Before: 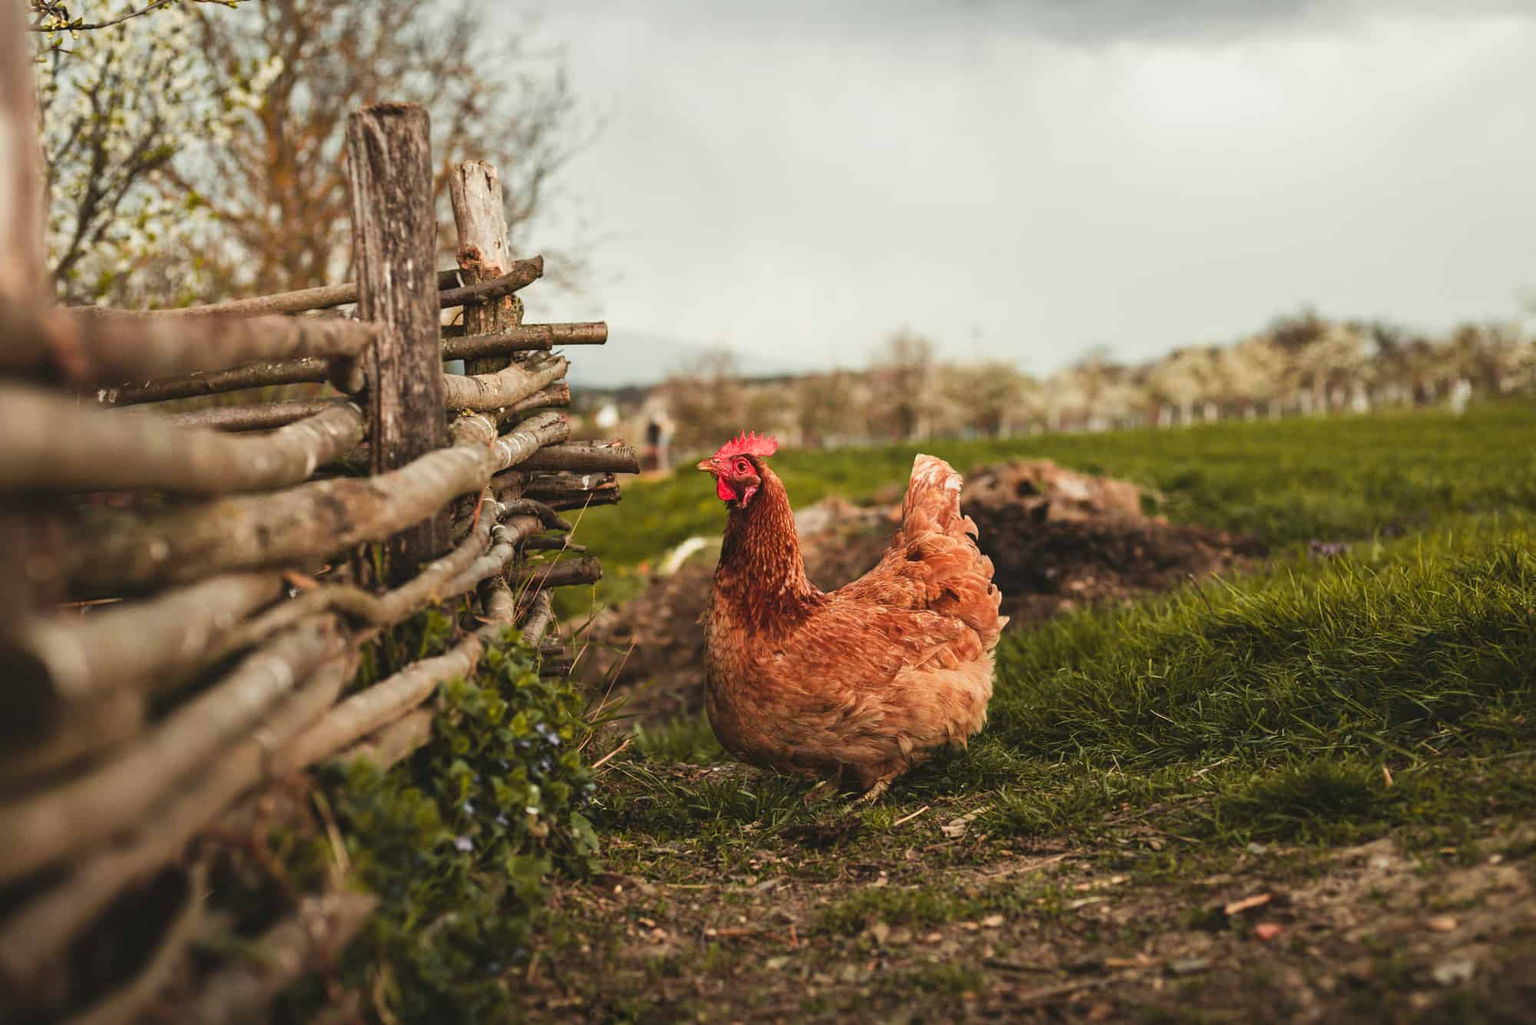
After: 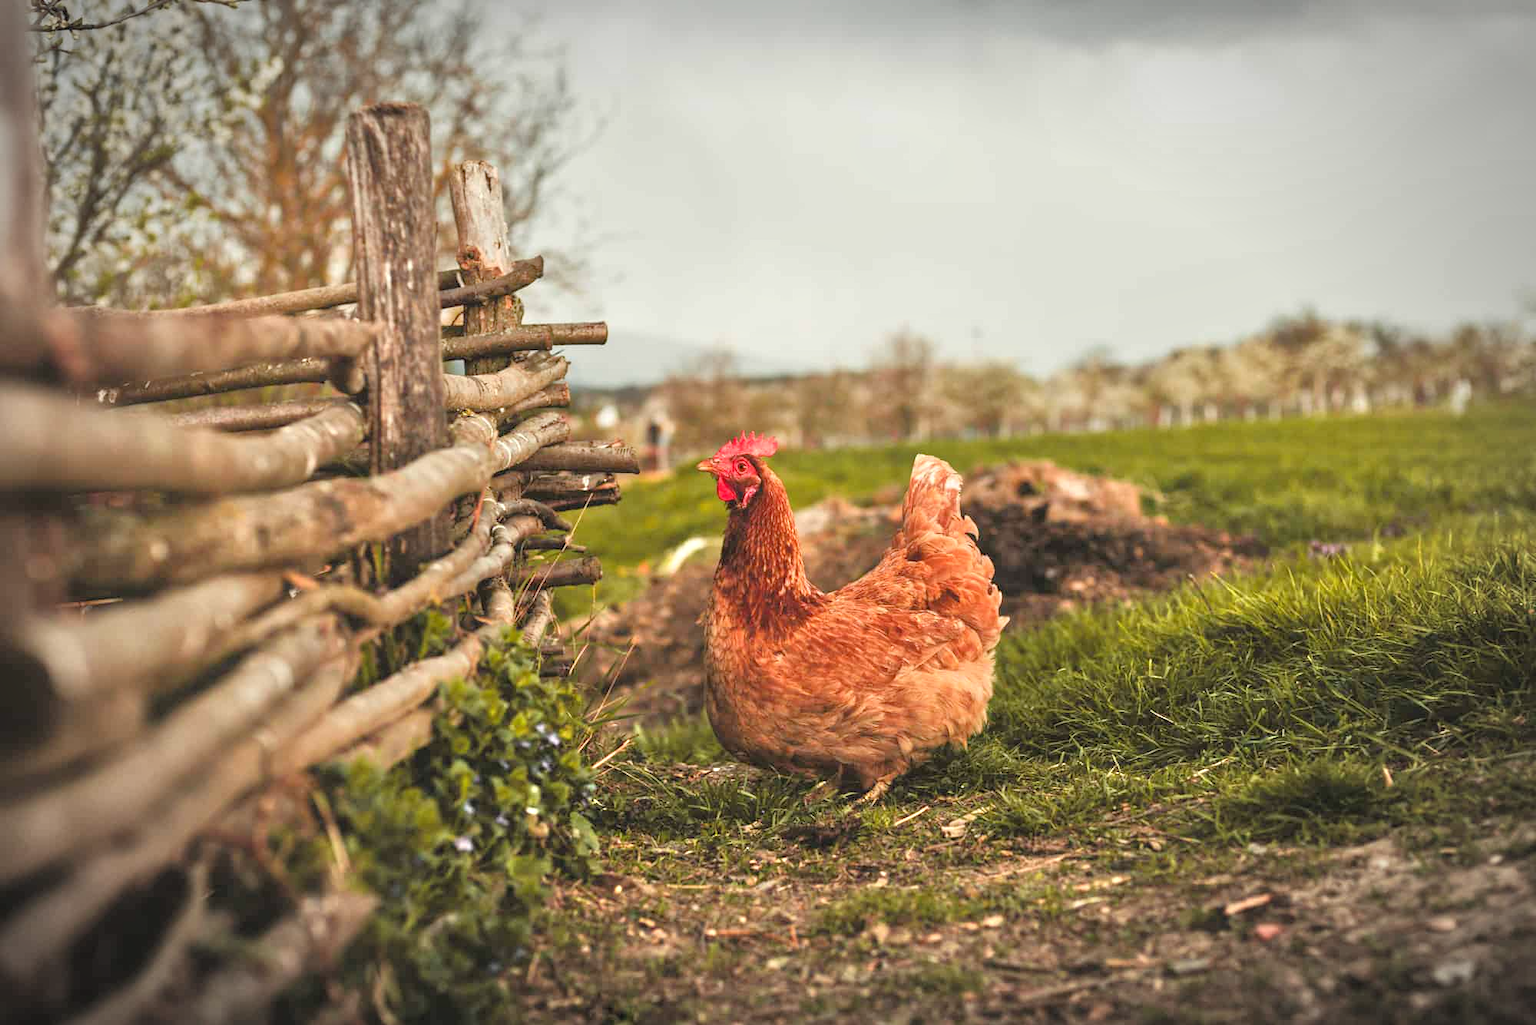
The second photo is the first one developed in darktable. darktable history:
vignetting: automatic ratio true
tone equalizer: -7 EV 0.15 EV, -6 EV 0.6 EV, -5 EV 1.15 EV, -4 EV 1.33 EV, -3 EV 1.15 EV, -2 EV 0.6 EV, -1 EV 0.15 EV, mask exposure compensation -0.5 EV
